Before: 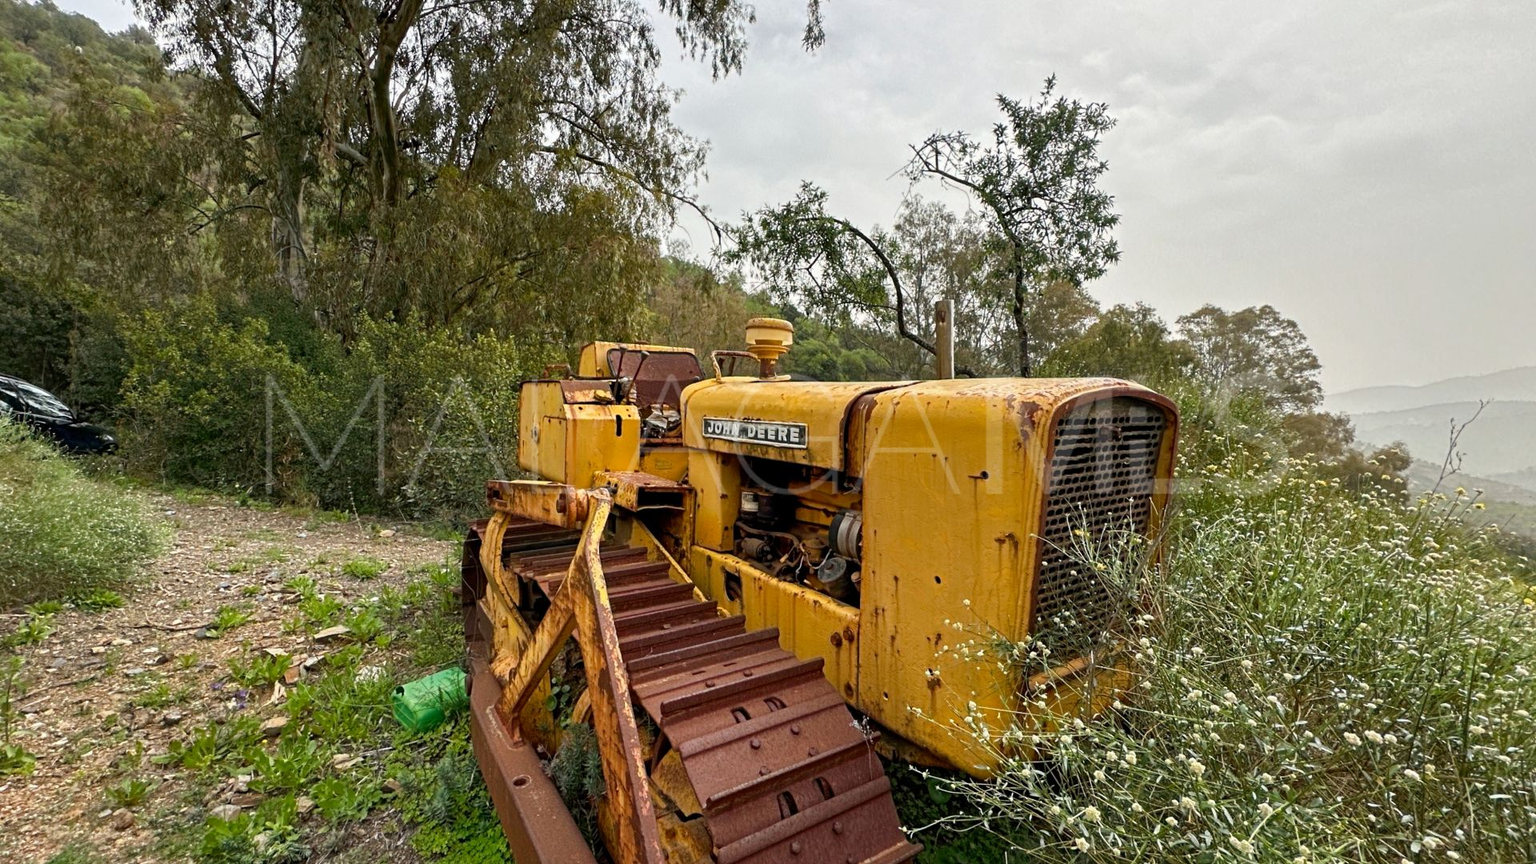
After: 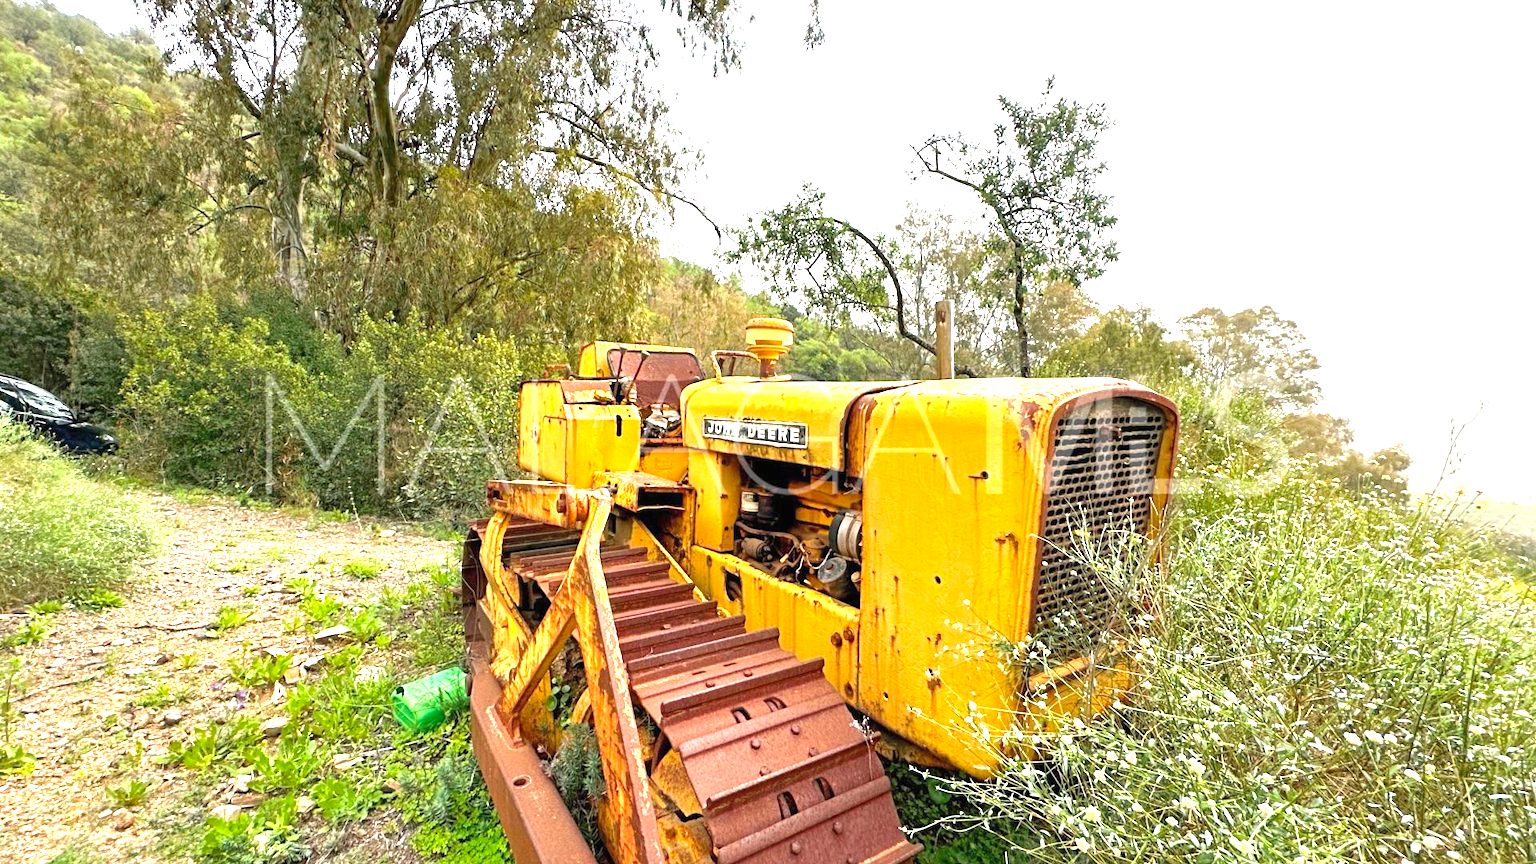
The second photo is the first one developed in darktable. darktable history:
contrast brightness saturation: contrast 0.028, brightness 0.062, saturation 0.124
exposure: black level correction 0, exposure 1.699 EV, compensate exposure bias true, compensate highlight preservation false
